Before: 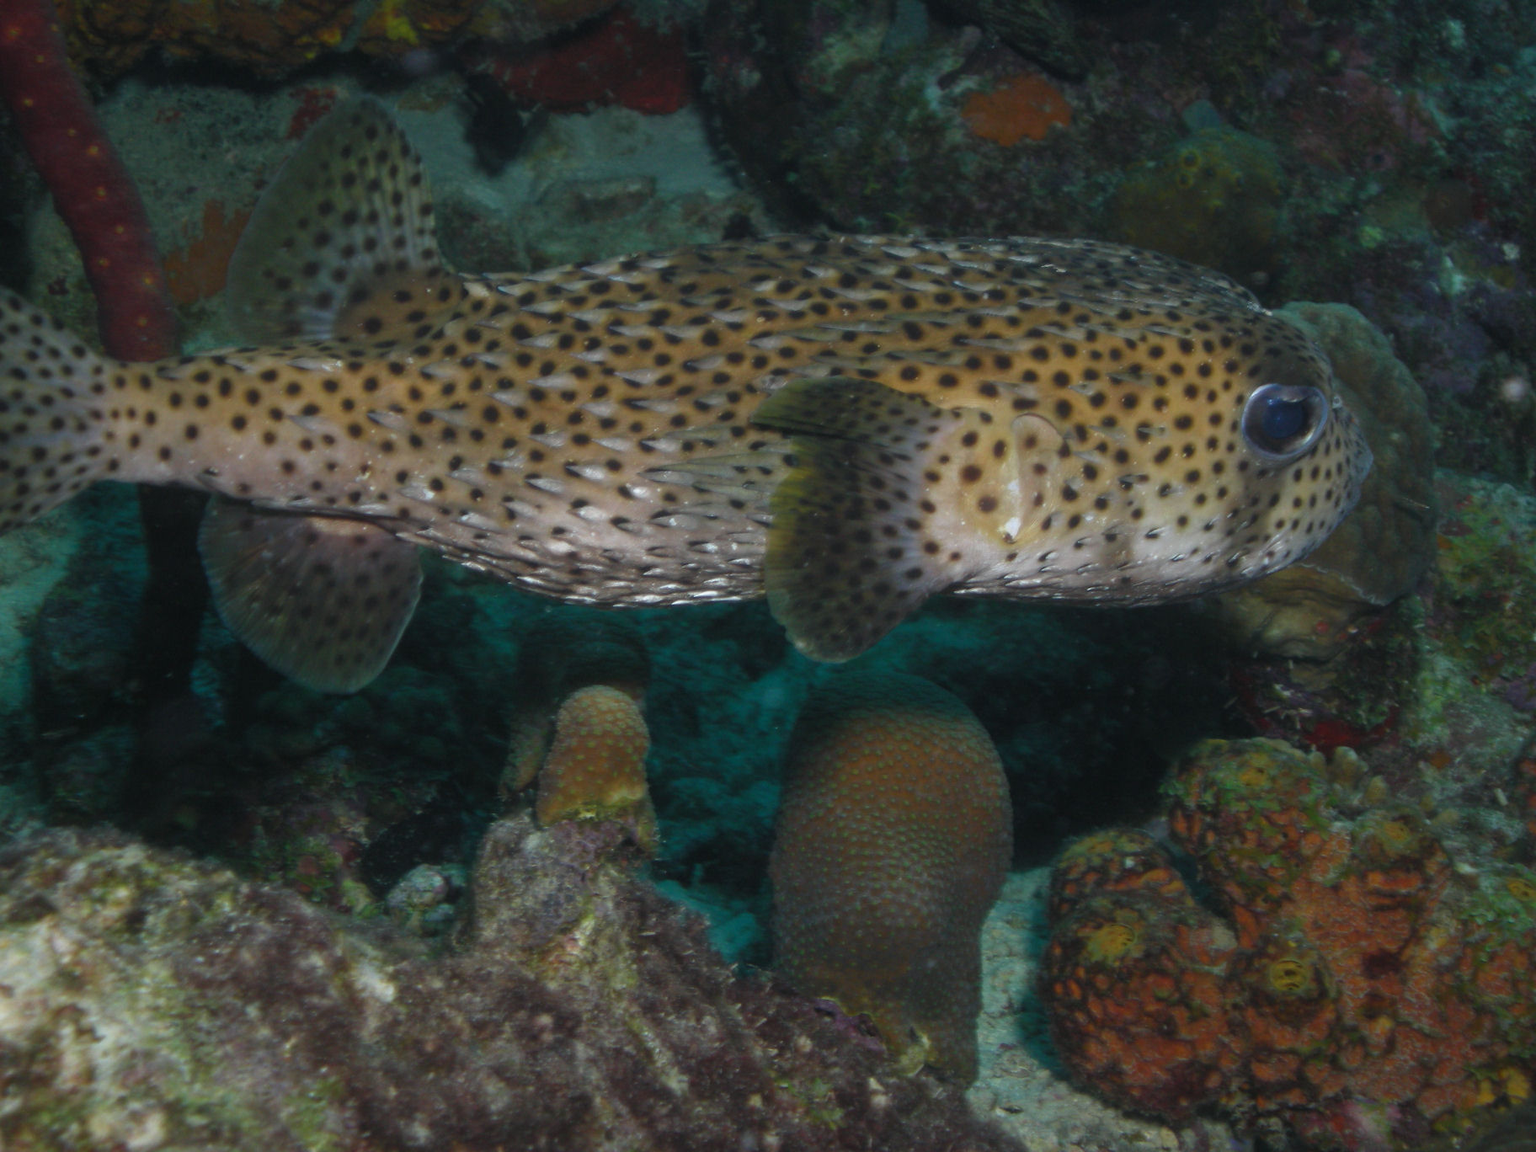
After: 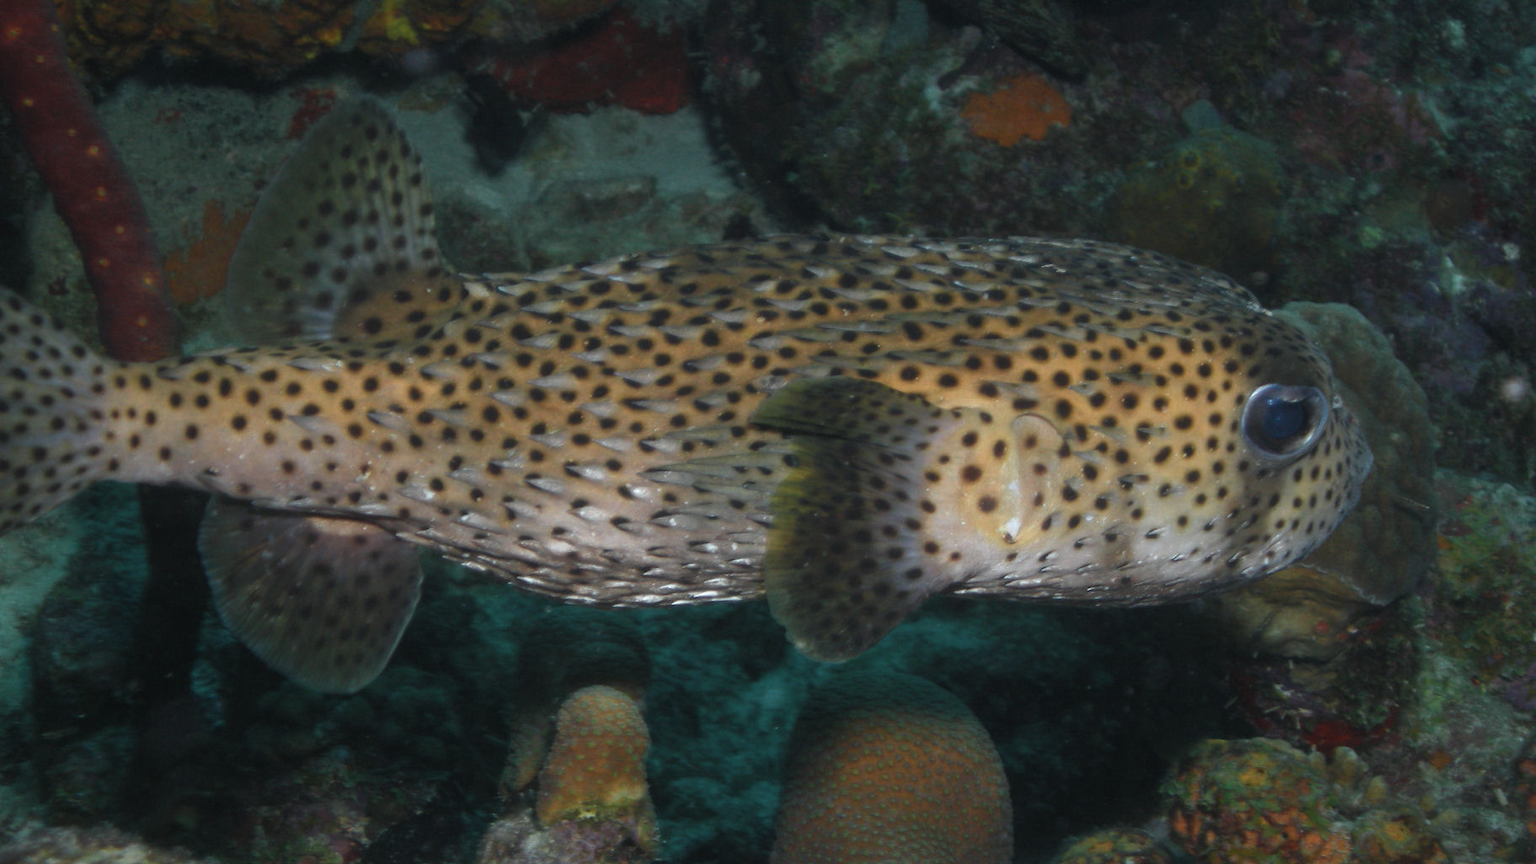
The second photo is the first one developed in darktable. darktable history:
crop: bottom 24.993%
color zones: curves: ch0 [(0.018, 0.548) (0.197, 0.654) (0.425, 0.447) (0.605, 0.658) (0.732, 0.579)]; ch1 [(0.105, 0.531) (0.224, 0.531) (0.386, 0.39) (0.618, 0.456) (0.732, 0.456) (0.956, 0.421)]; ch2 [(0.039, 0.583) (0.215, 0.465) (0.399, 0.544) (0.465, 0.548) (0.614, 0.447) (0.724, 0.43) (0.882, 0.623) (0.956, 0.632)]
